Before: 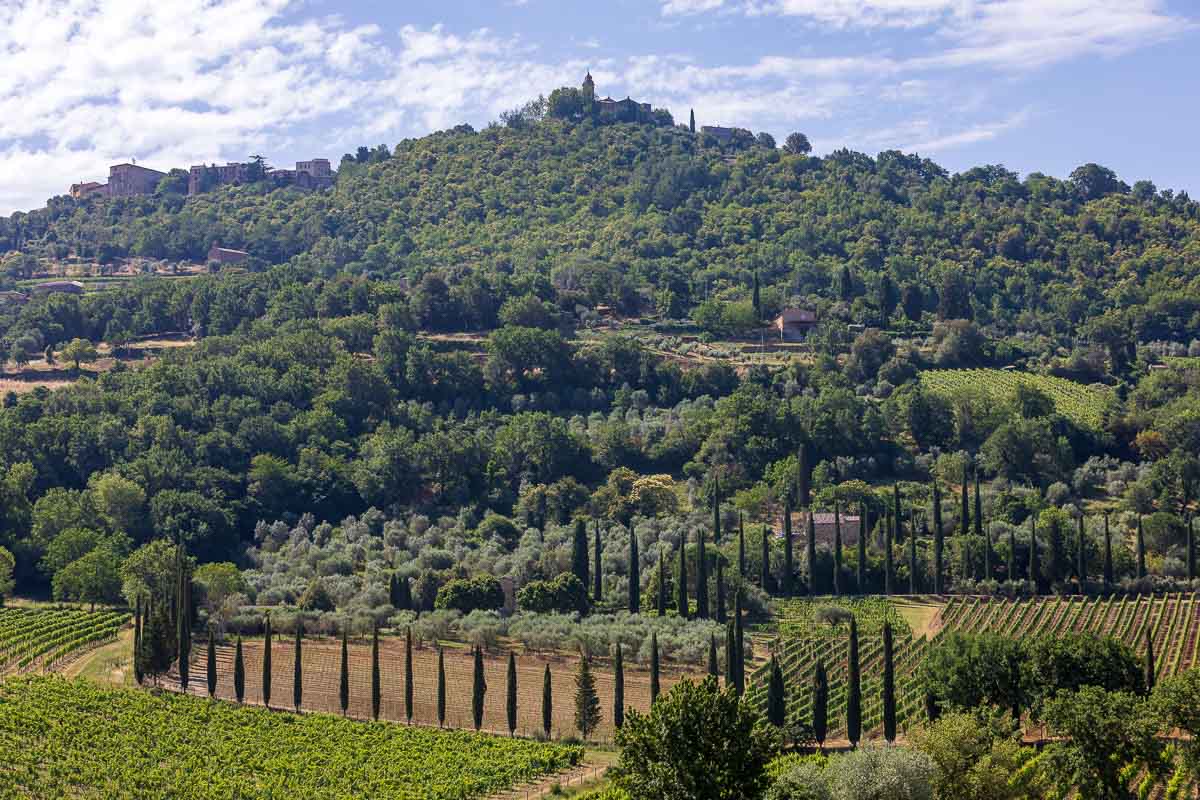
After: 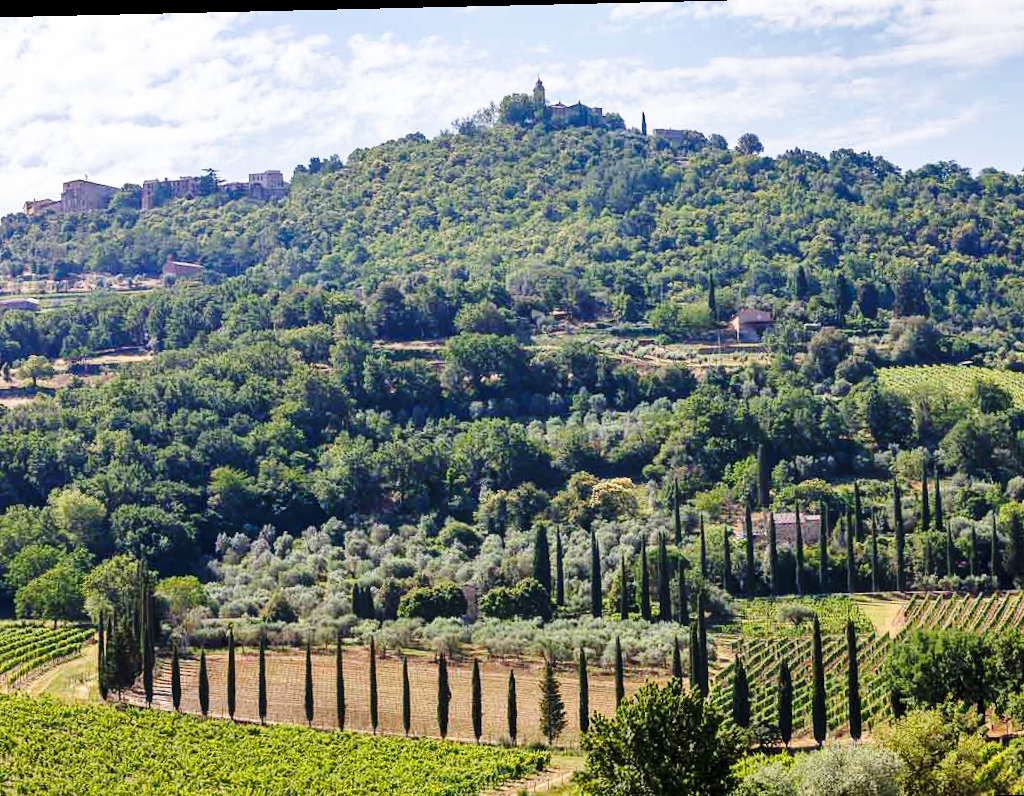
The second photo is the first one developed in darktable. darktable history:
base curve: curves: ch0 [(0, 0) (0.028, 0.03) (0.121, 0.232) (0.46, 0.748) (0.859, 0.968) (1, 1)], preserve colors none
shadows and highlights: soften with gaussian
crop and rotate: angle 1.32°, left 4.217%, top 1.054%, right 11.687%, bottom 2.7%
